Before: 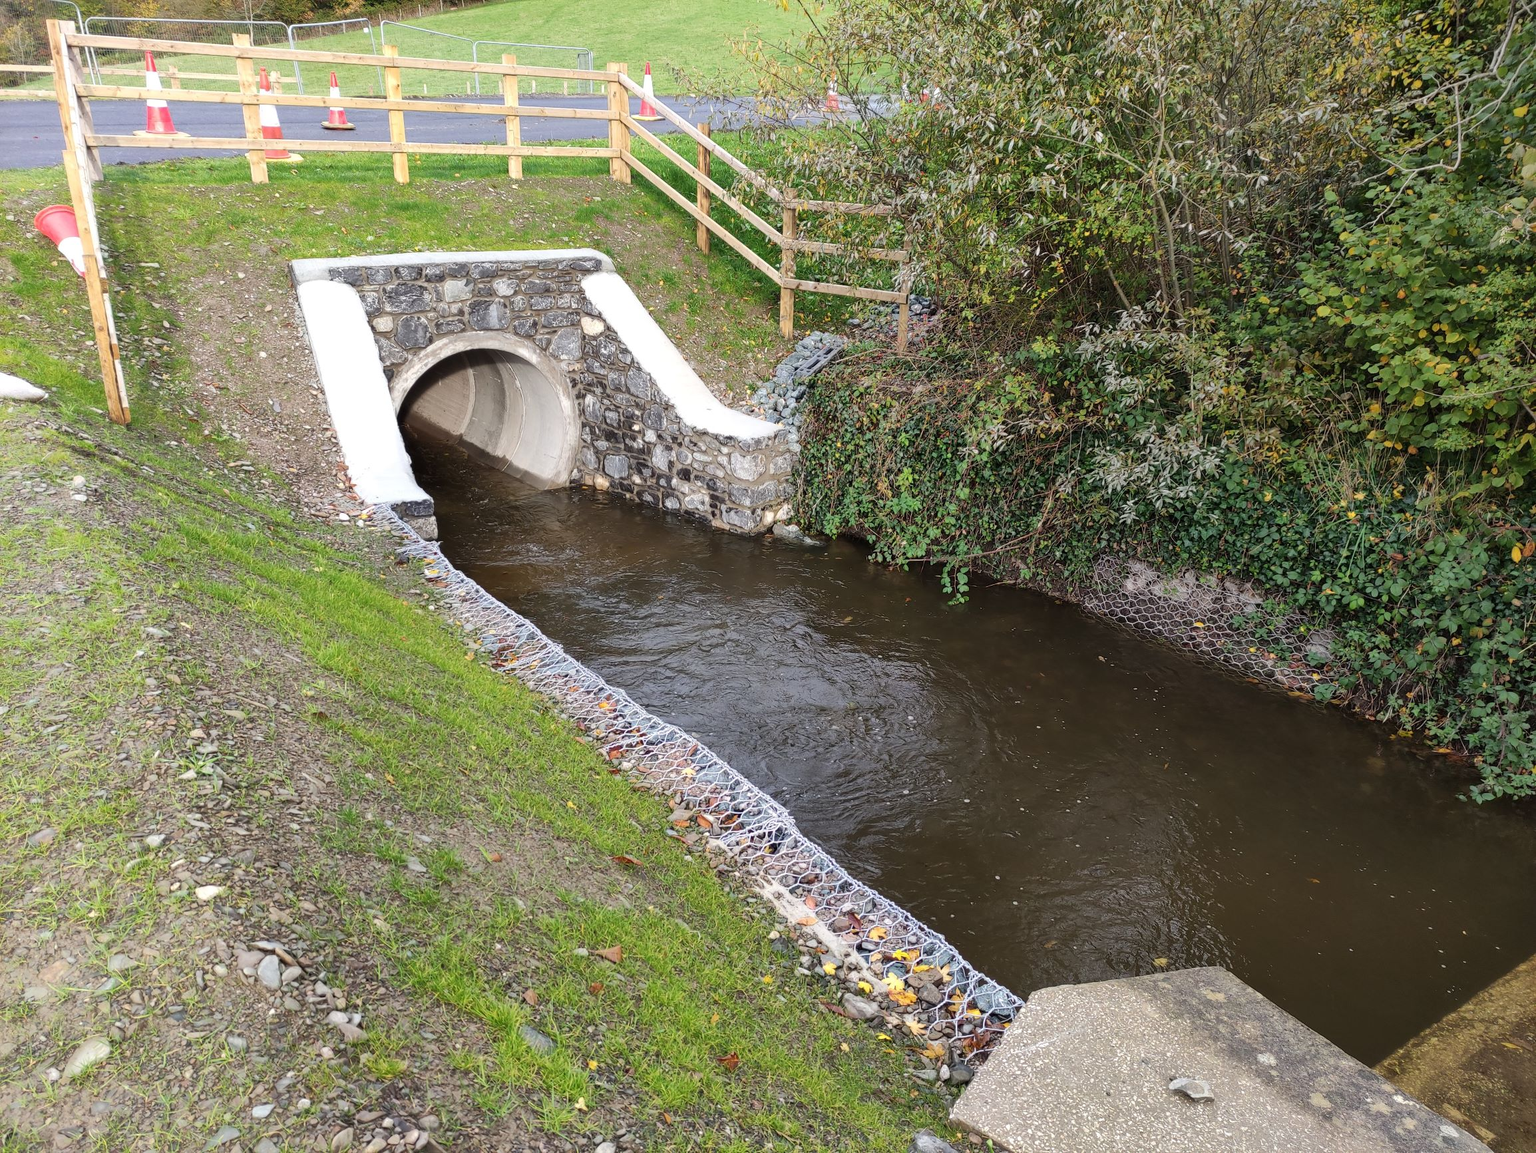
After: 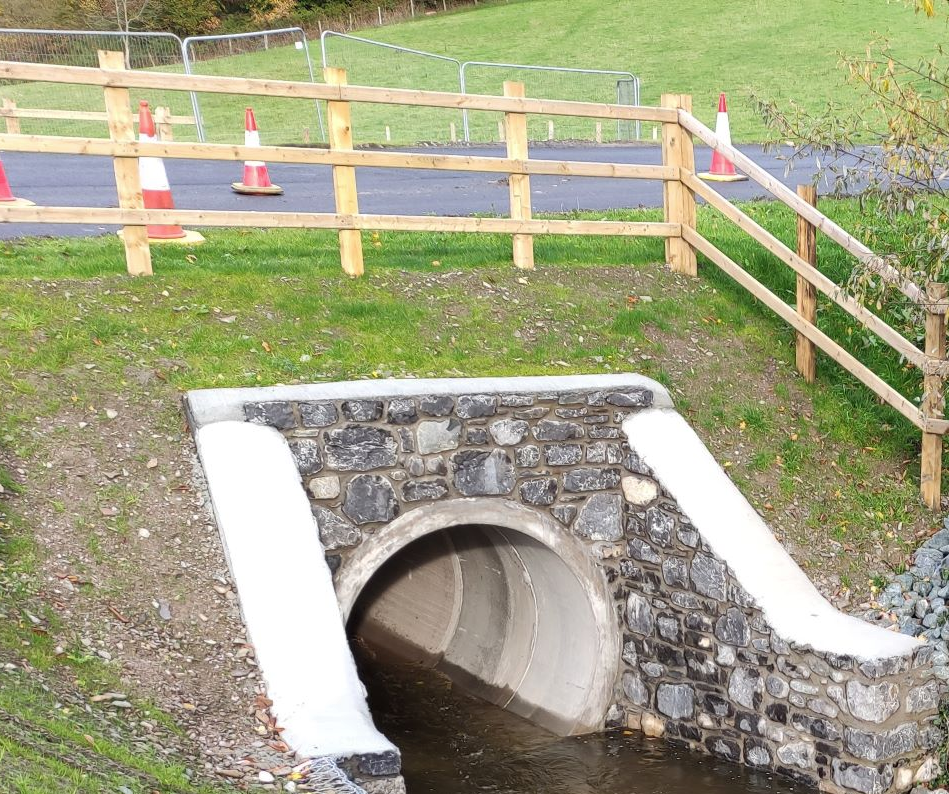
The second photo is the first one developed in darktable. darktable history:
shadows and highlights: shadows 24.79, highlights -23.12
crop and rotate: left 10.918%, top 0.047%, right 47.938%, bottom 54.113%
